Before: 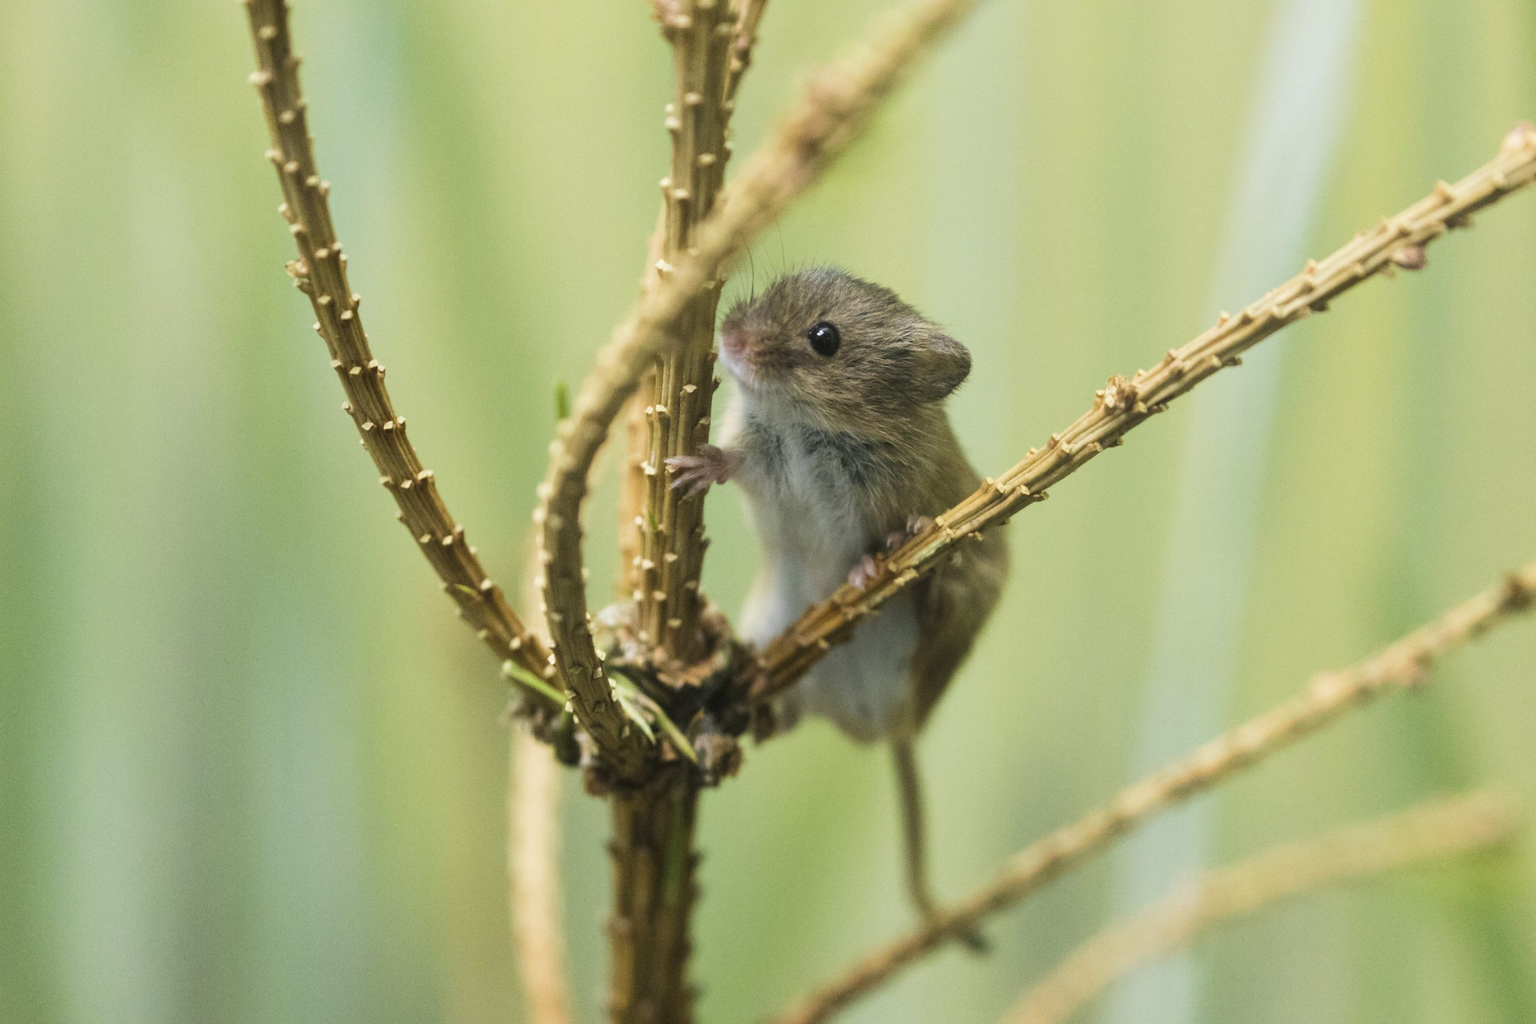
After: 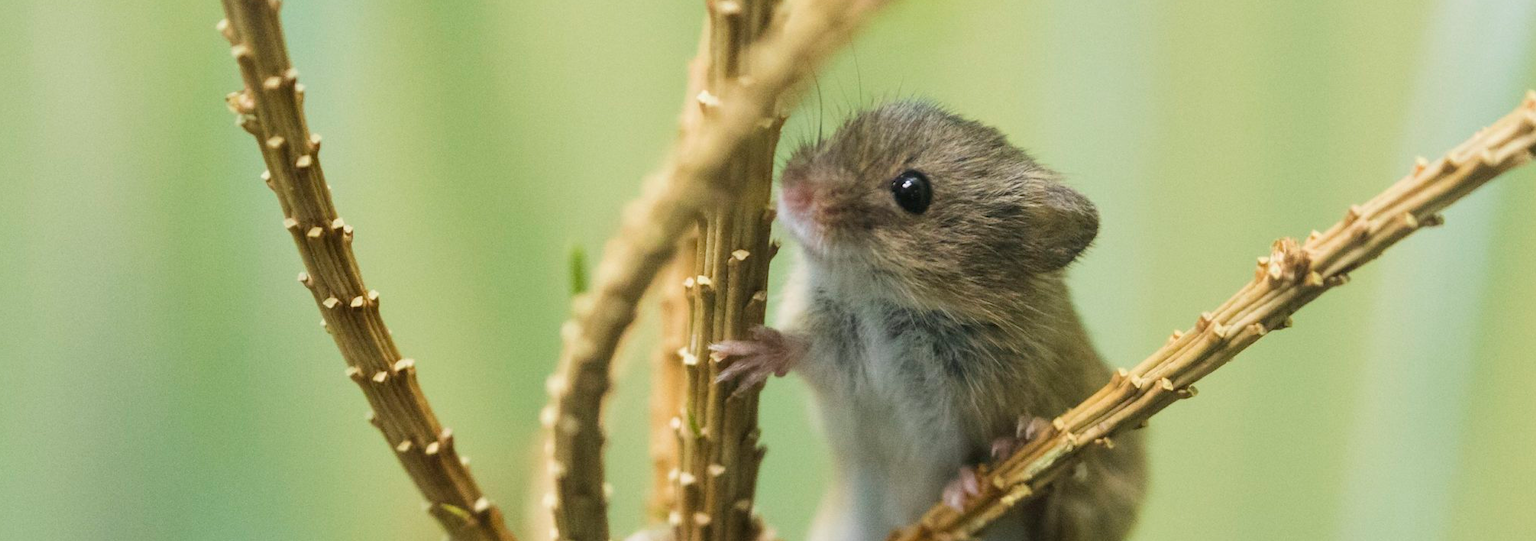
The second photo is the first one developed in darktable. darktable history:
exposure: exposure -0.05 EV
crop: left 7.036%, top 18.398%, right 14.379%, bottom 40.043%
